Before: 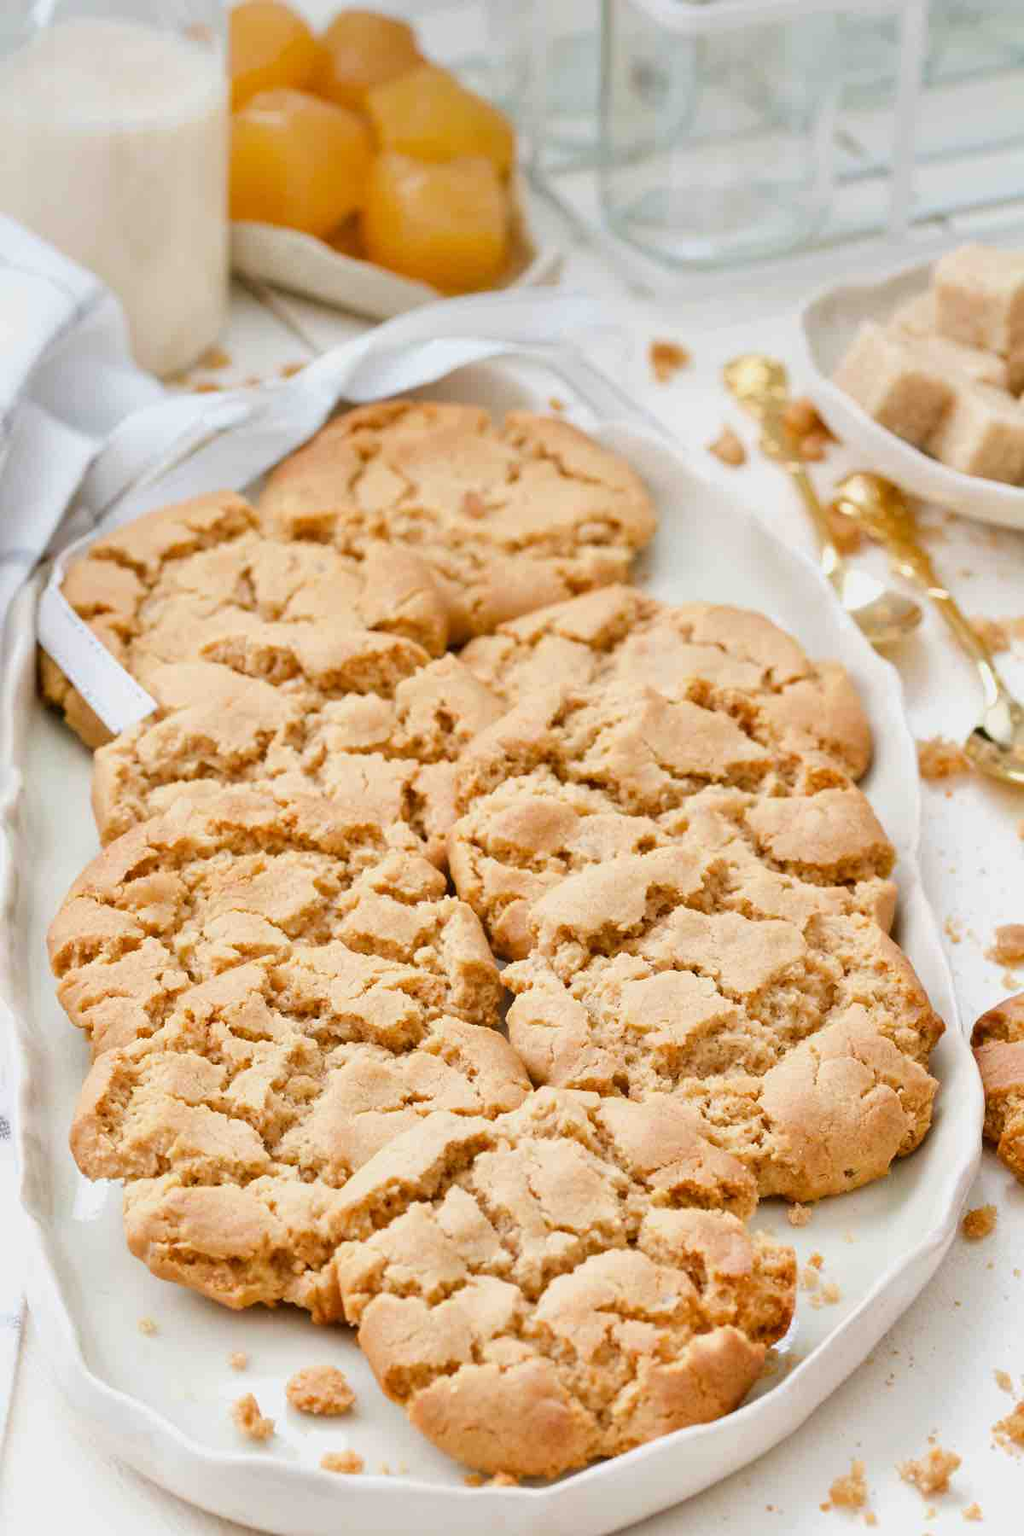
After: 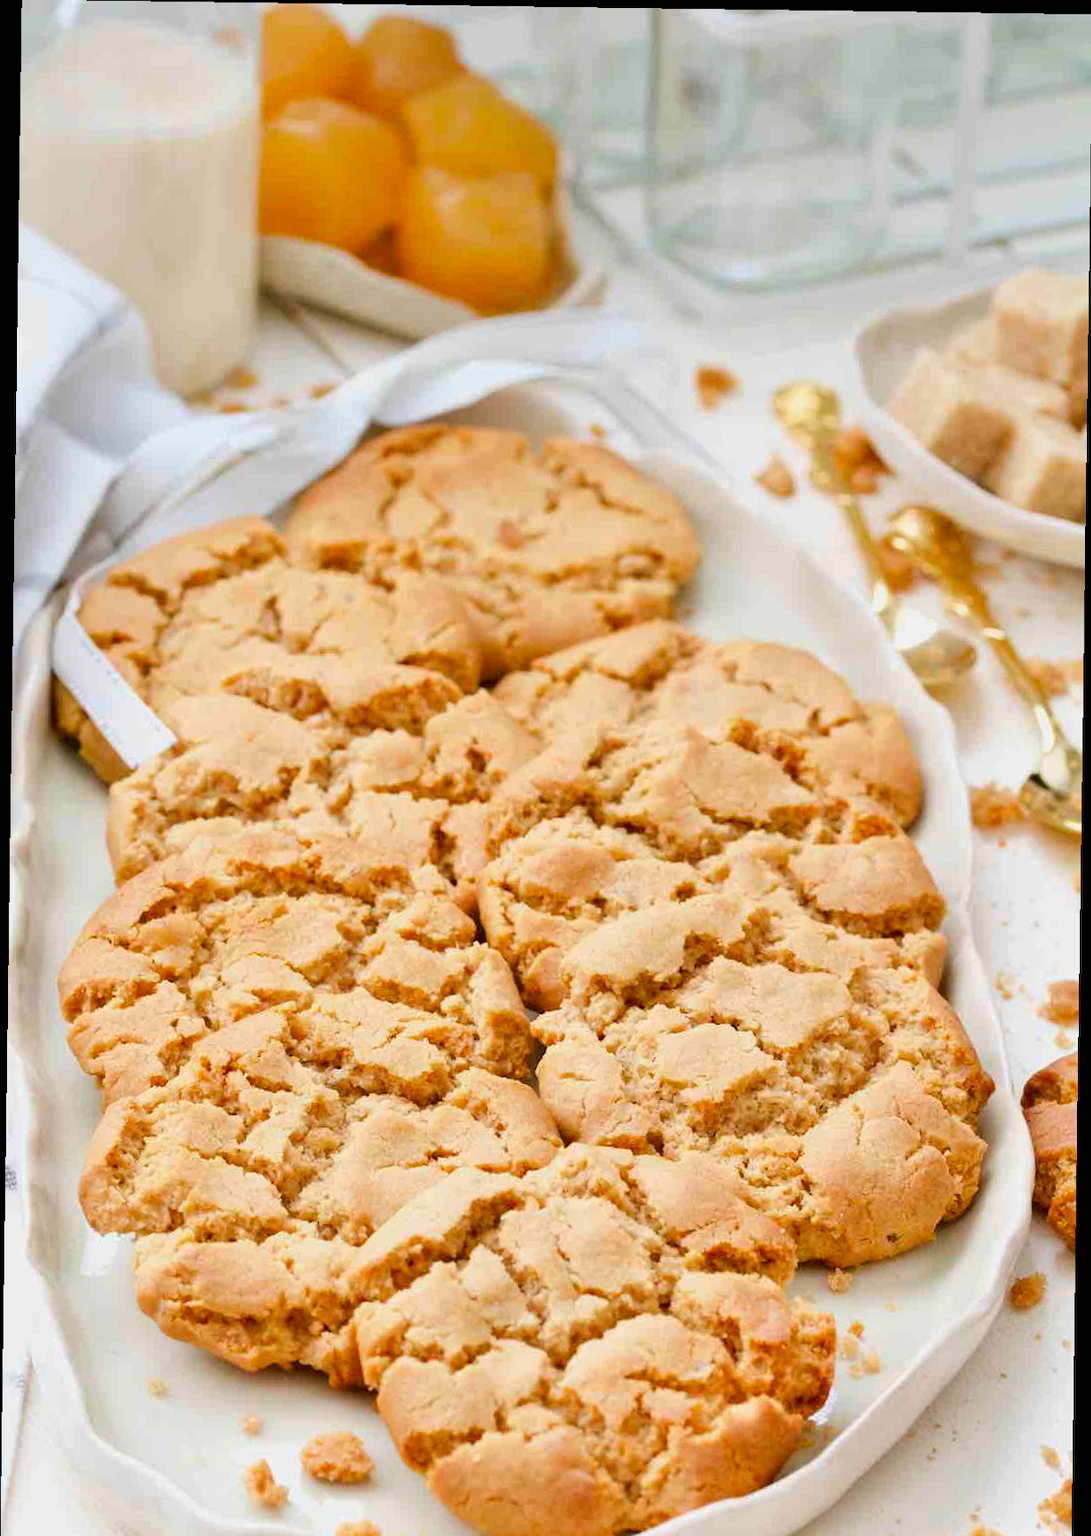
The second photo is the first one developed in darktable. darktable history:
crop and rotate: top 0%, bottom 5.097%
exposure: compensate highlight preservation false
color contrast: green-magenta contrast 1.2, blue-yellow contrast 1.2
rotate and perspective: rotation 0.8°, automatic cropping off
